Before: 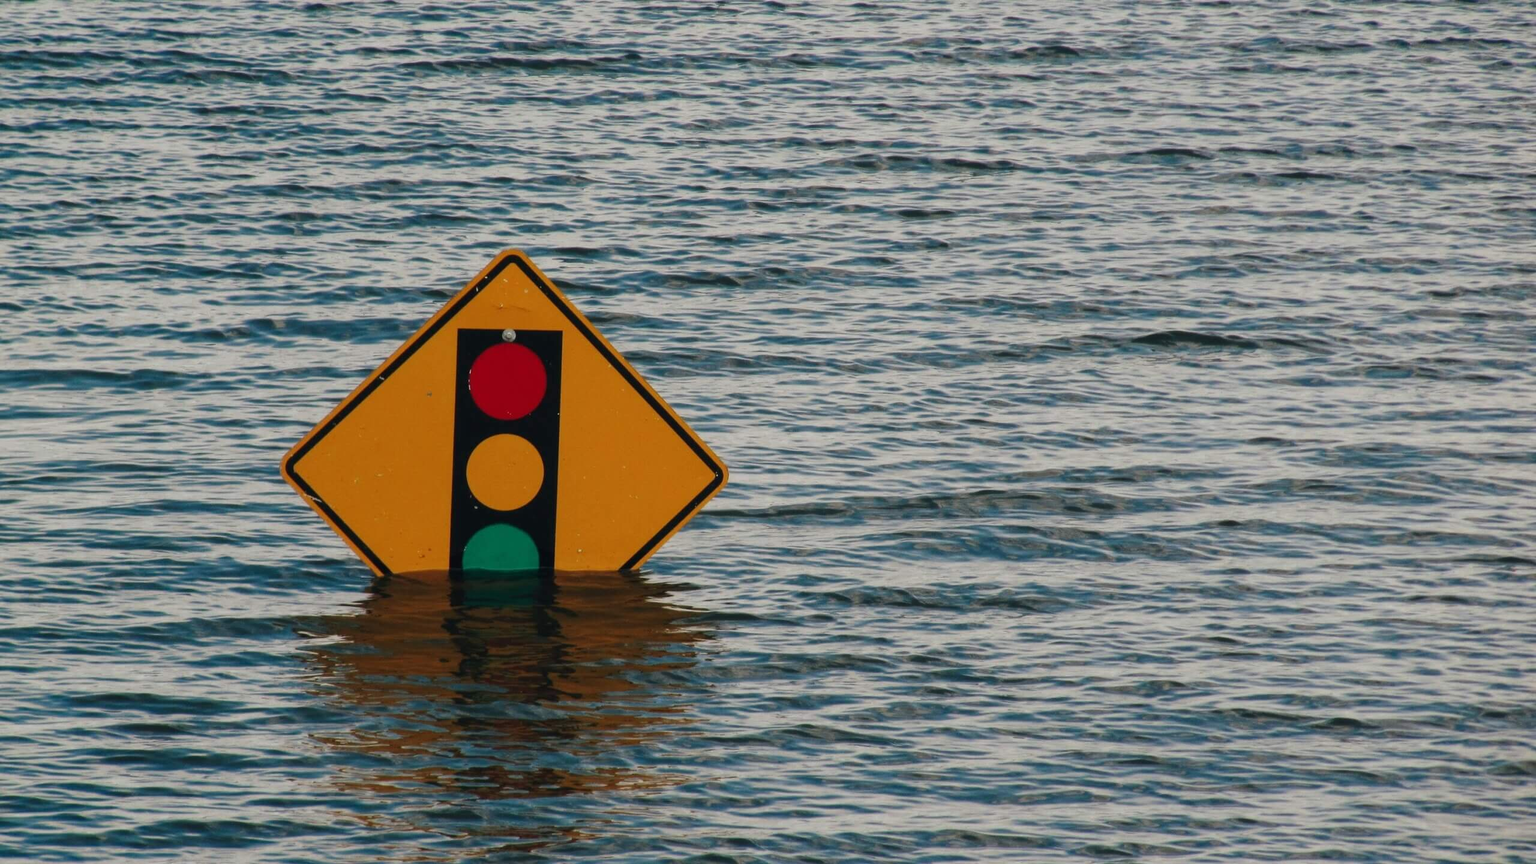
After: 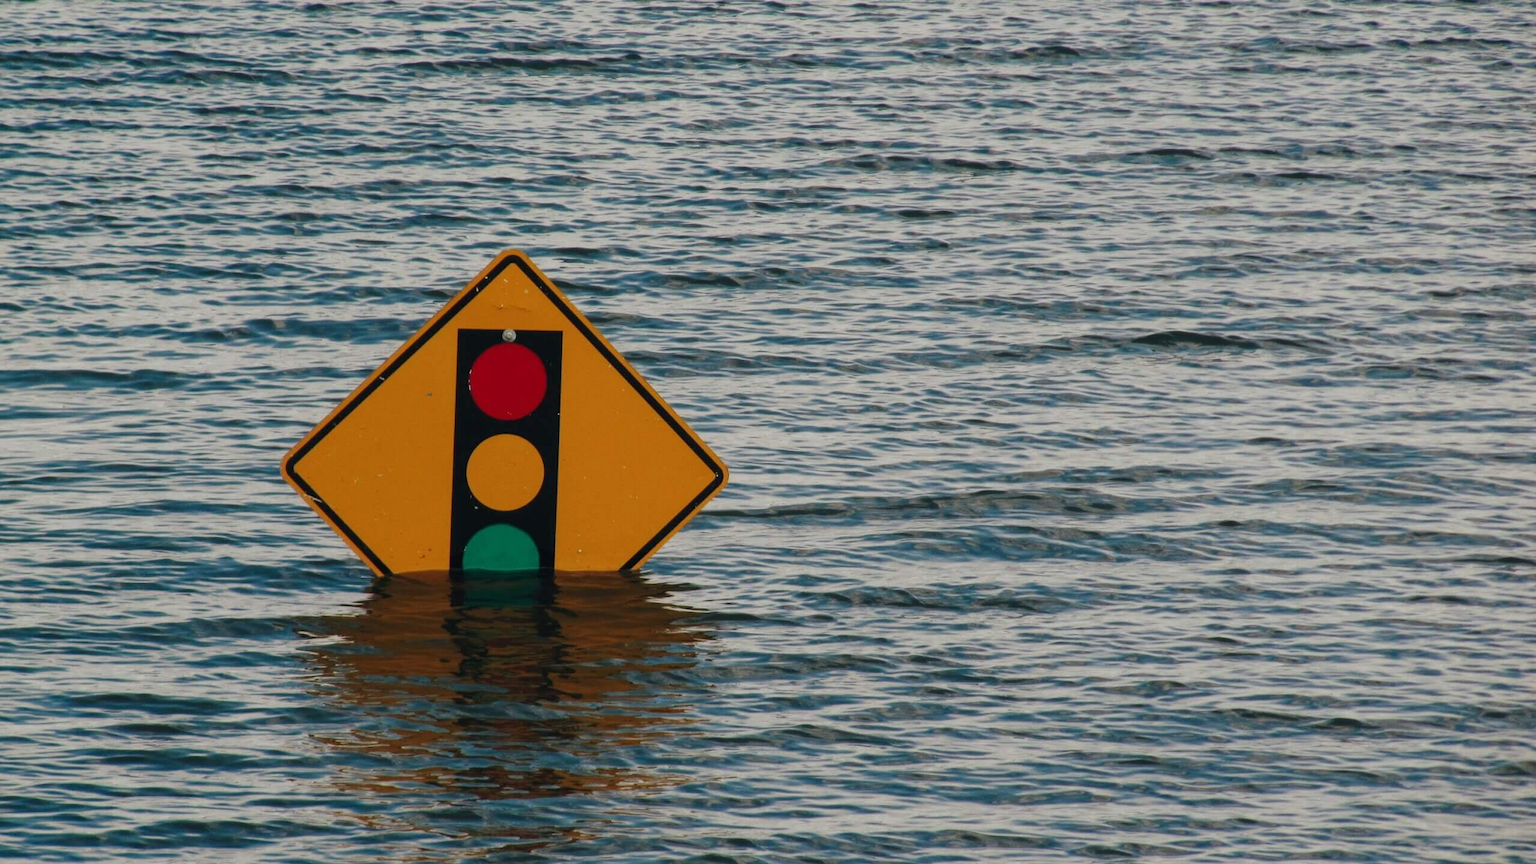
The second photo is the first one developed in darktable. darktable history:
tone equalizer: -7 EV 0.111 EV, edges refinement/feathering 500, mask exposure compensation -1.57 EV, preserve details no
exposure: exposure -0.04 EV, compensate exposure bias true, compensate highlight preservation false
